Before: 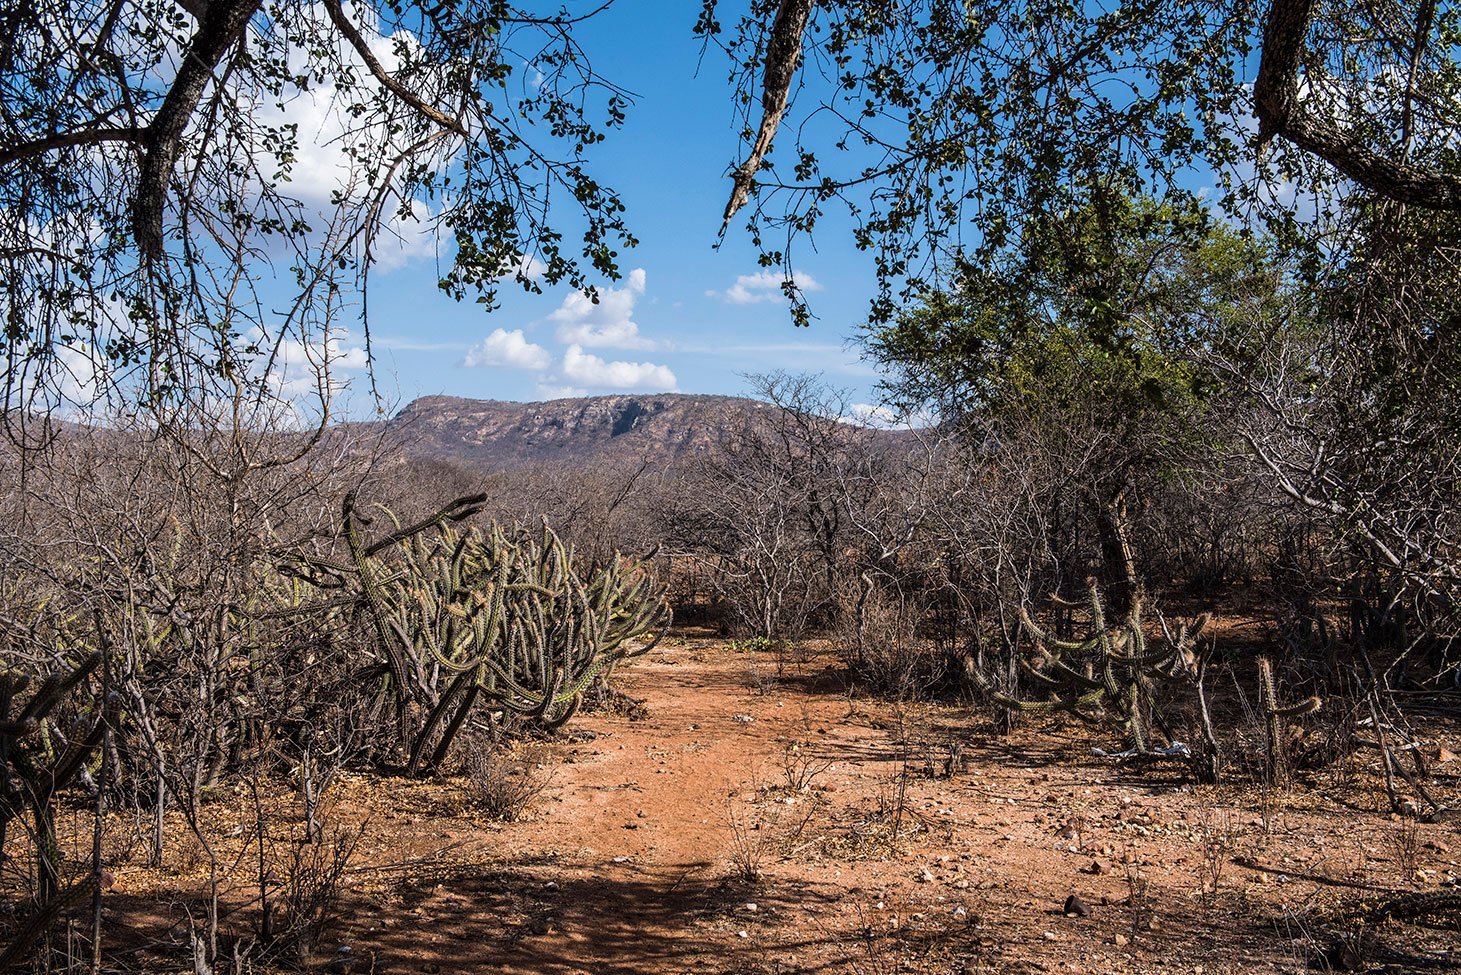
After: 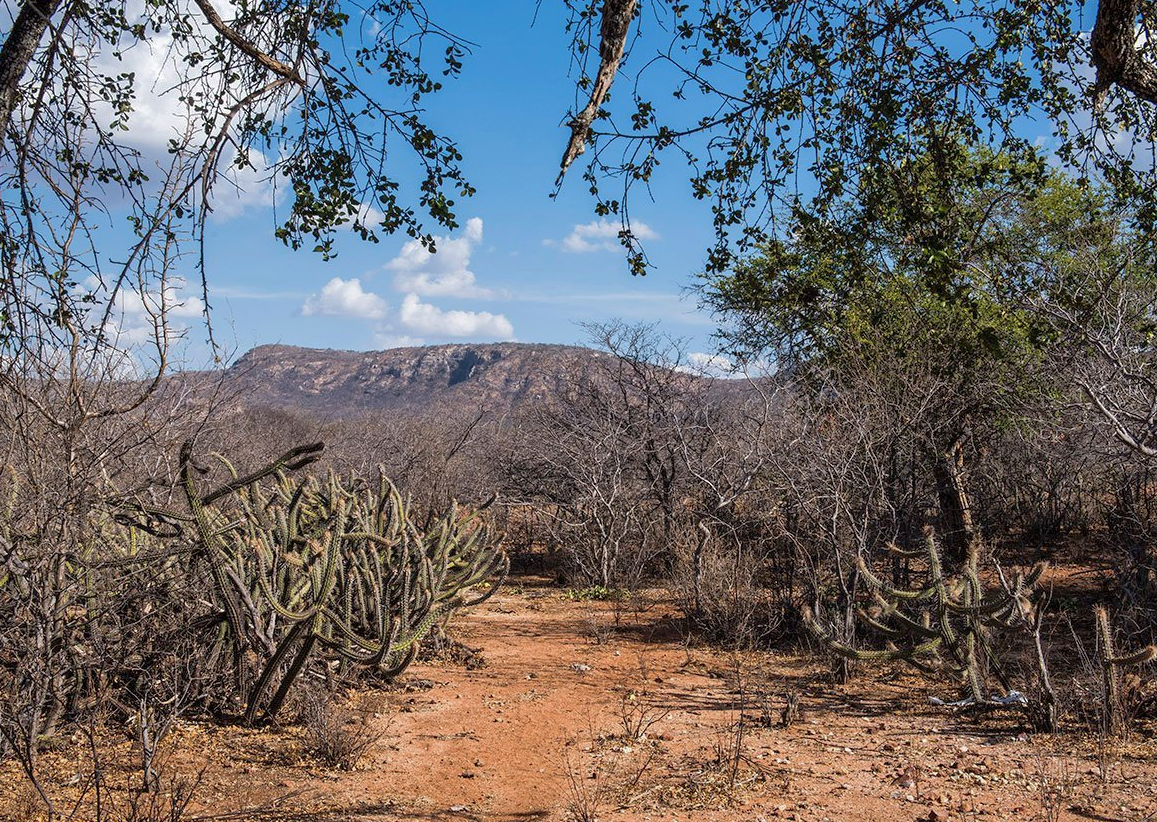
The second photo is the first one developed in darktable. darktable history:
shadows and highlights: on, module defaults
crop: left 11.206%, top 5.262%, right 9.581%, bottom 10.361%
